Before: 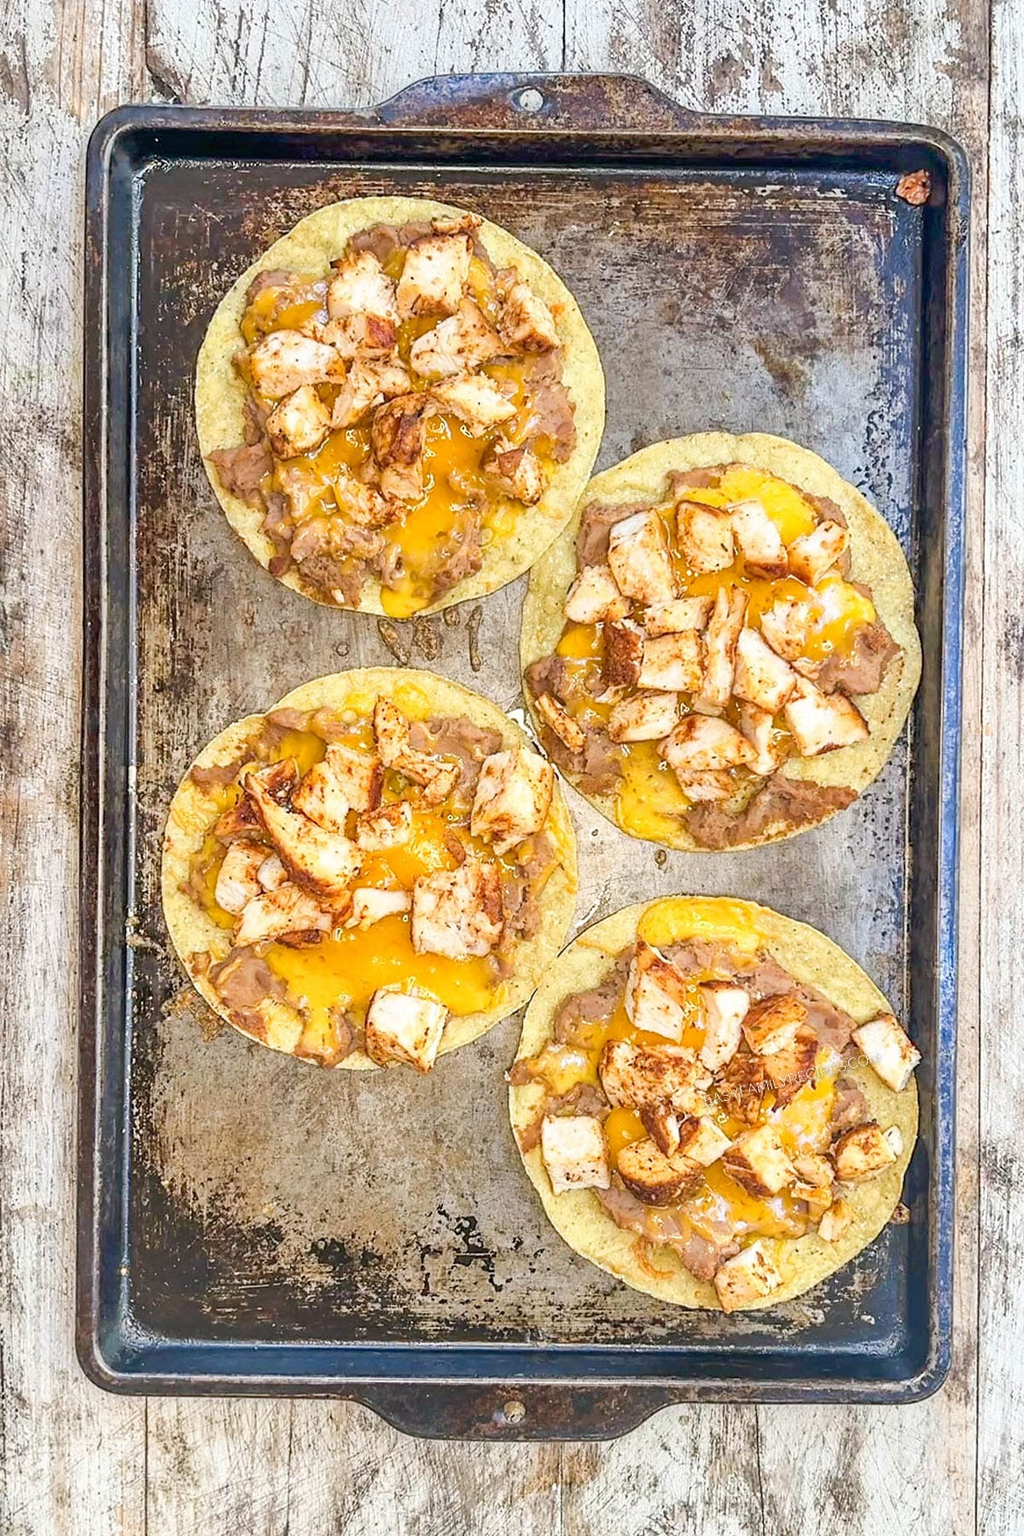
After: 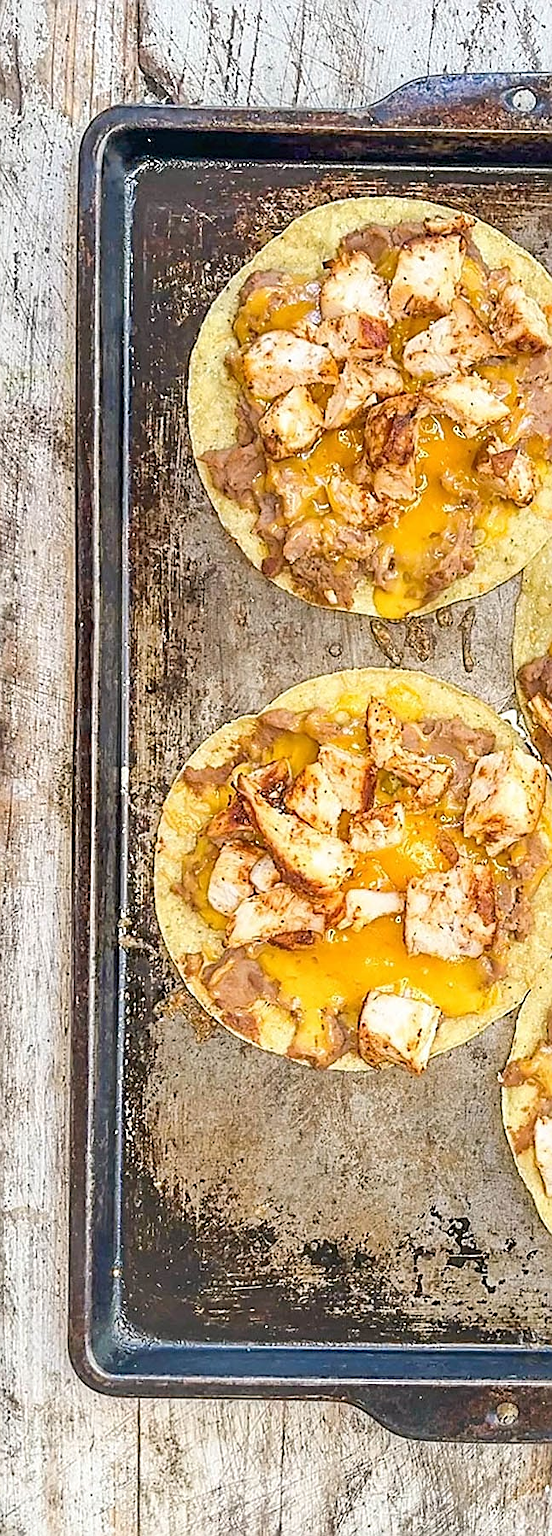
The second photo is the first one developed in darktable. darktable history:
crop: left 0.805%, right 45.22%, bottom 0.082%
sharpen: amount 0.569
